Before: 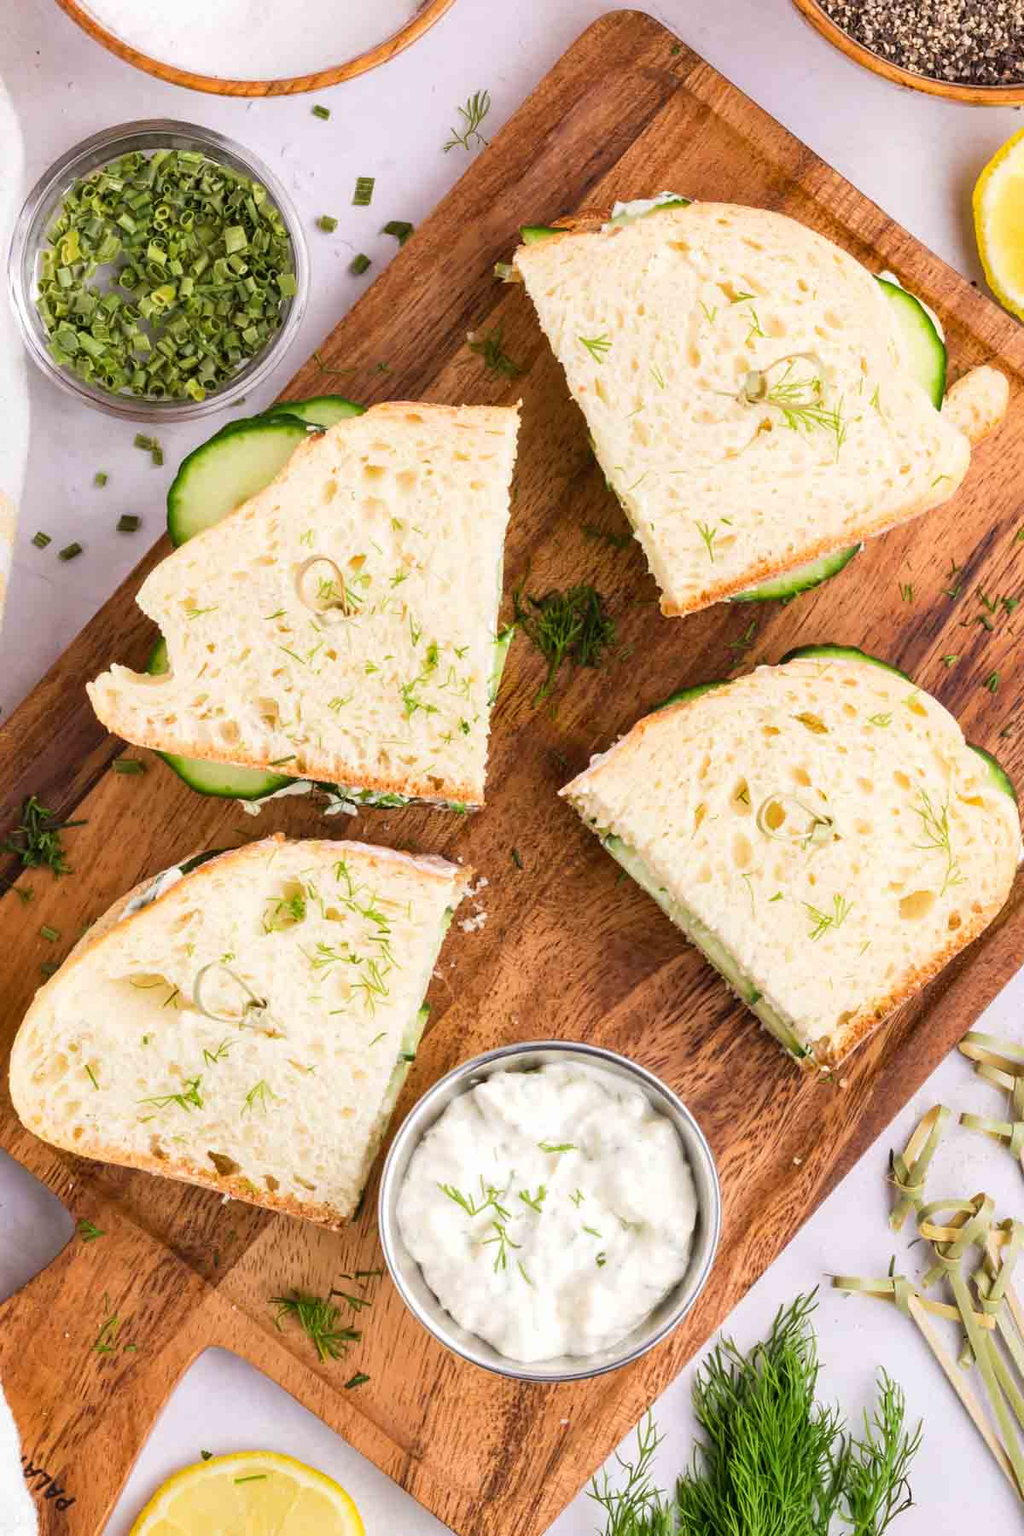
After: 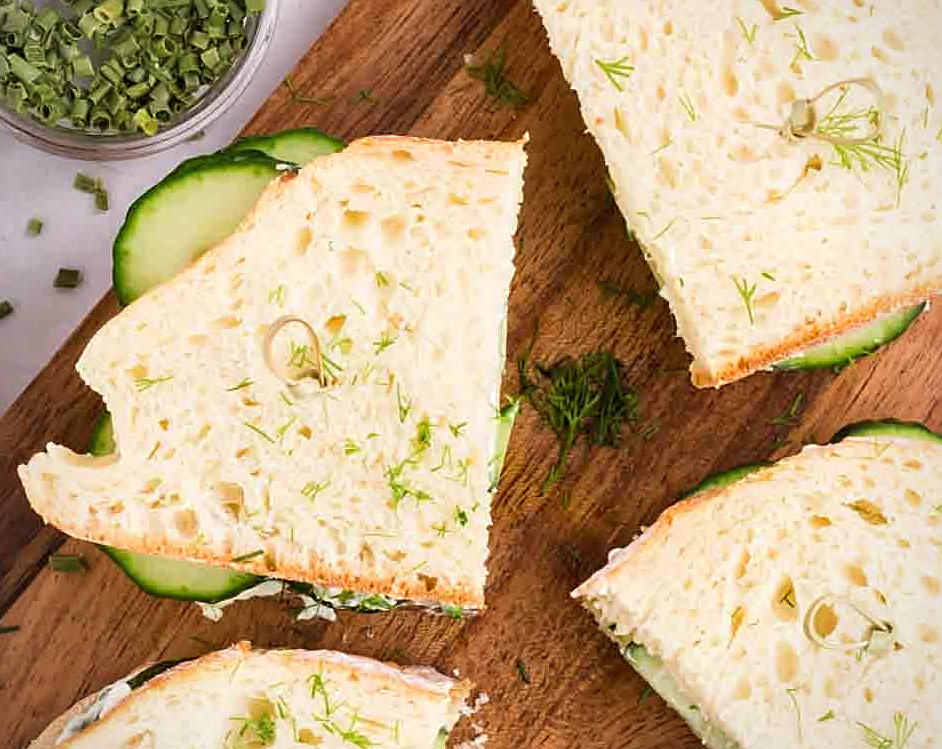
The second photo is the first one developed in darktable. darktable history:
crop: left 6.93%, top 18.648%, right 14.499%, bottom 39.712%
sharpen: on, module defaults
vignetting: fall-off radius 93.55%
